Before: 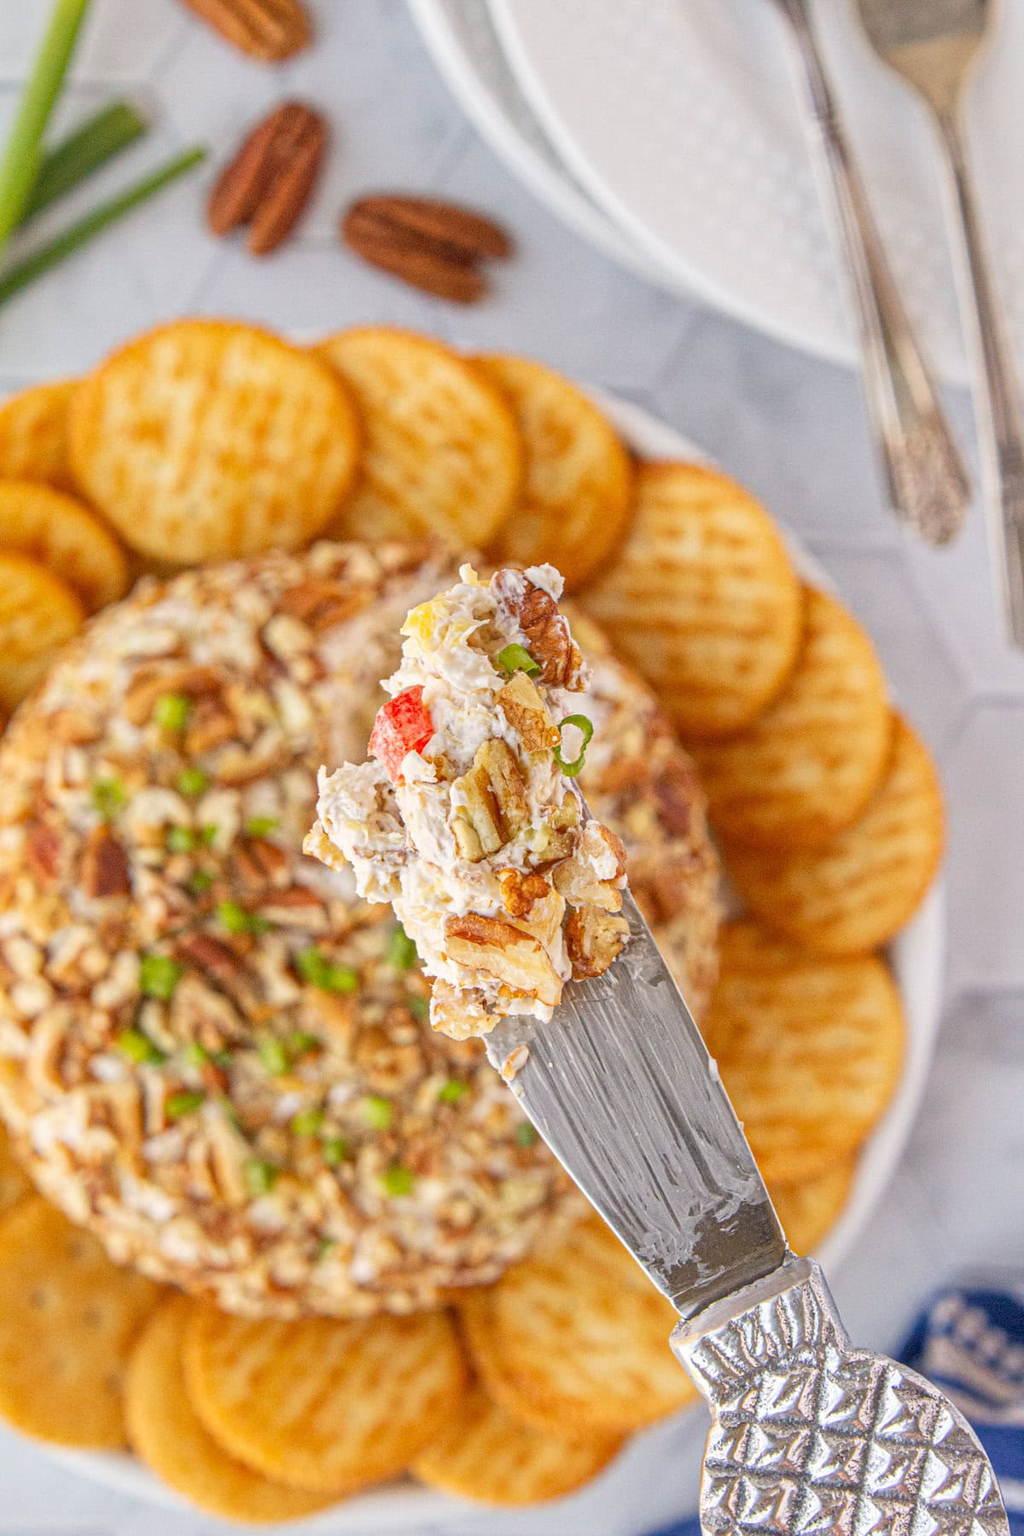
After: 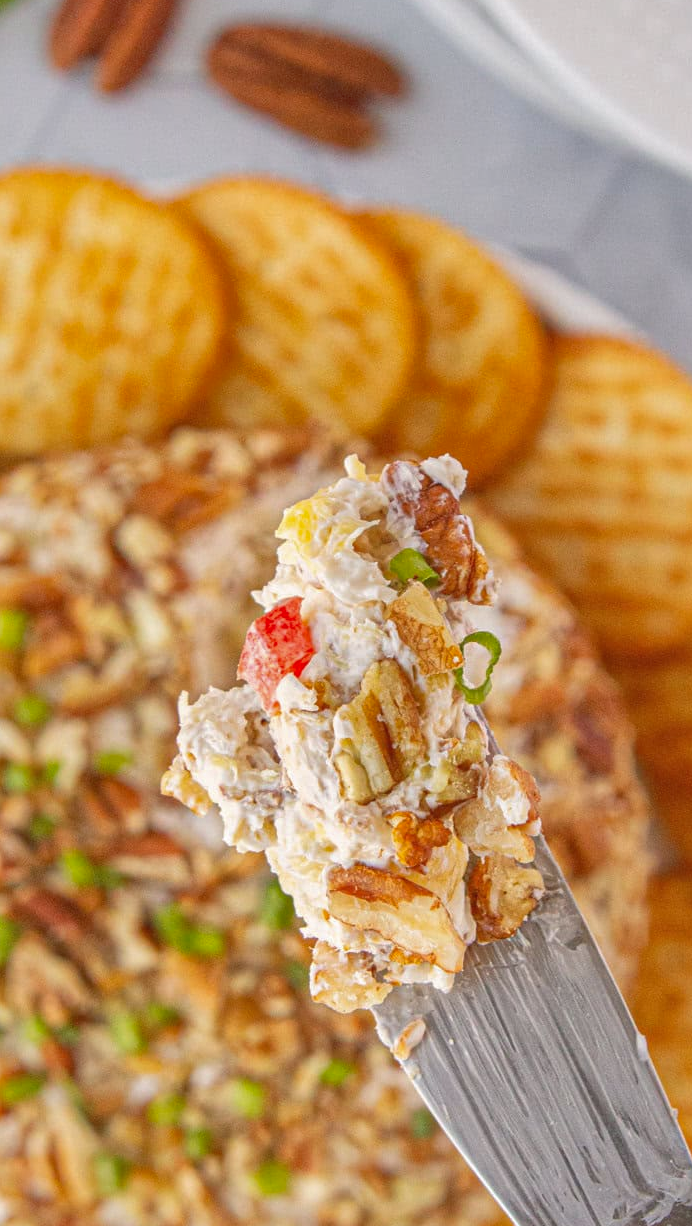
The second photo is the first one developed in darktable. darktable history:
shadows and highlights: on, module defaults
crop: left 16.232%, top 11.472%, right 26.086%, bottom 20.376%
